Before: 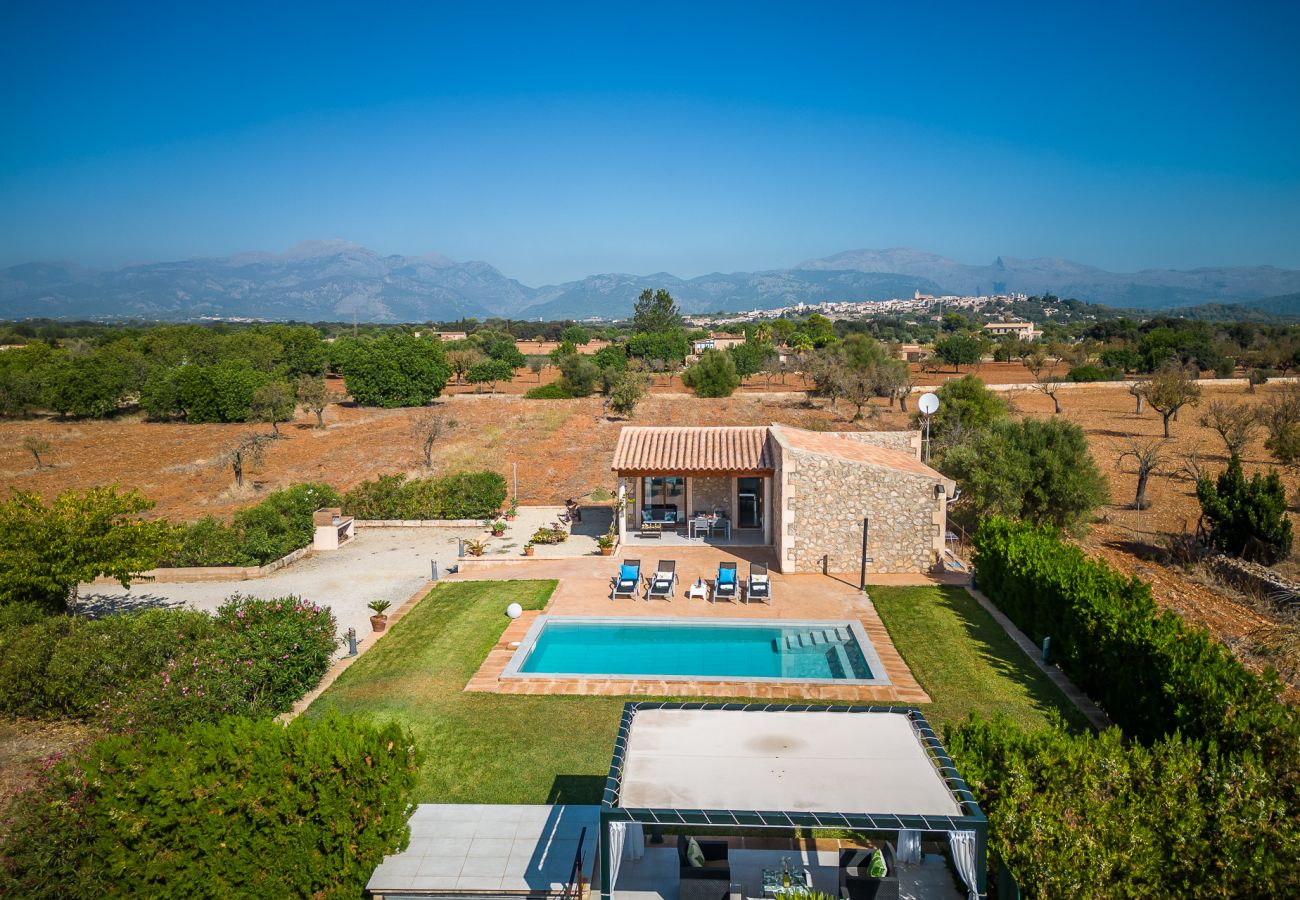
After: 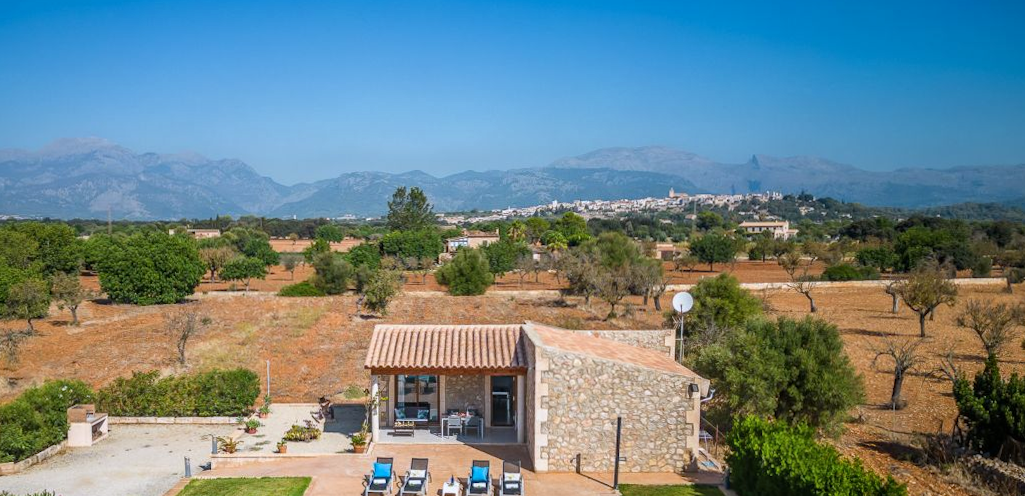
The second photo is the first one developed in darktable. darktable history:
crop: left 18.38%, top 11.092%, right 2.134%, bottom 33.217%
rotate and perspective: rotation 0.192°, lens shift (horizontal) -0.015, crop left 0.005, crop right 0.996, crop top 0.006, crop bottom 0.99
white balance: red 0.983, blue 1.036
local contrast: detail 110%
